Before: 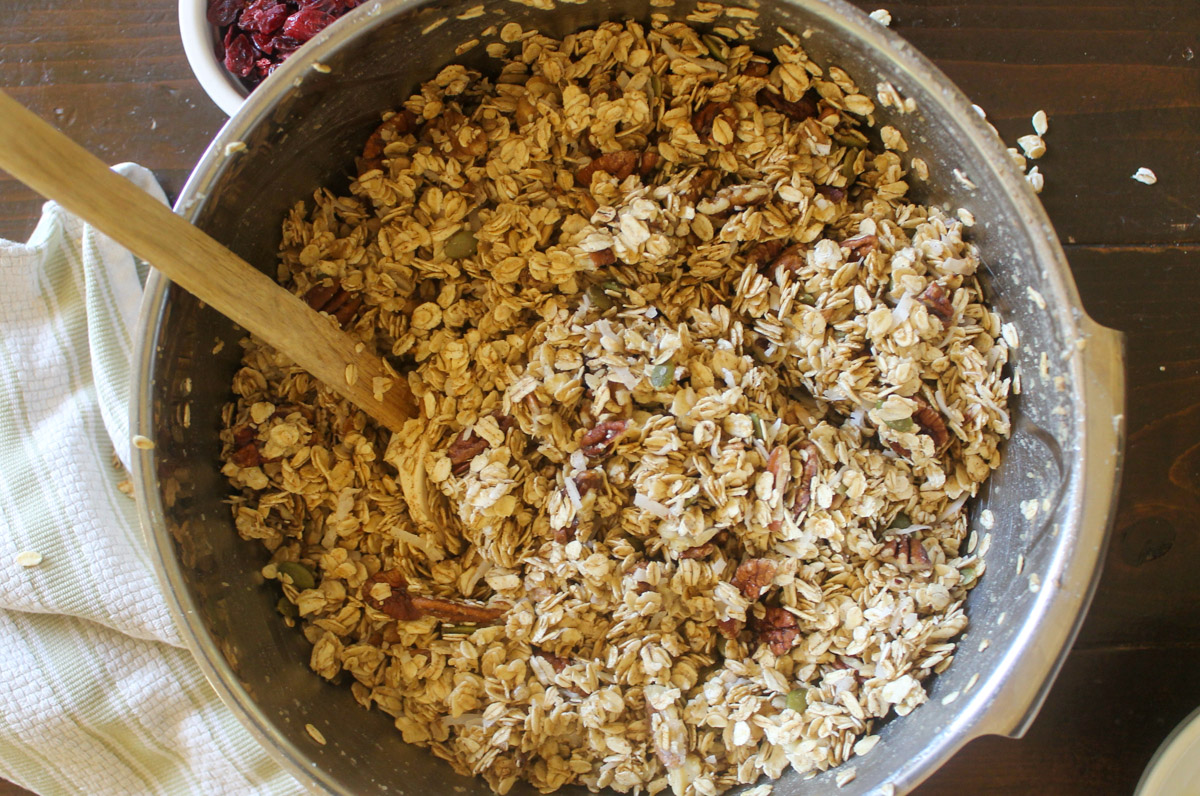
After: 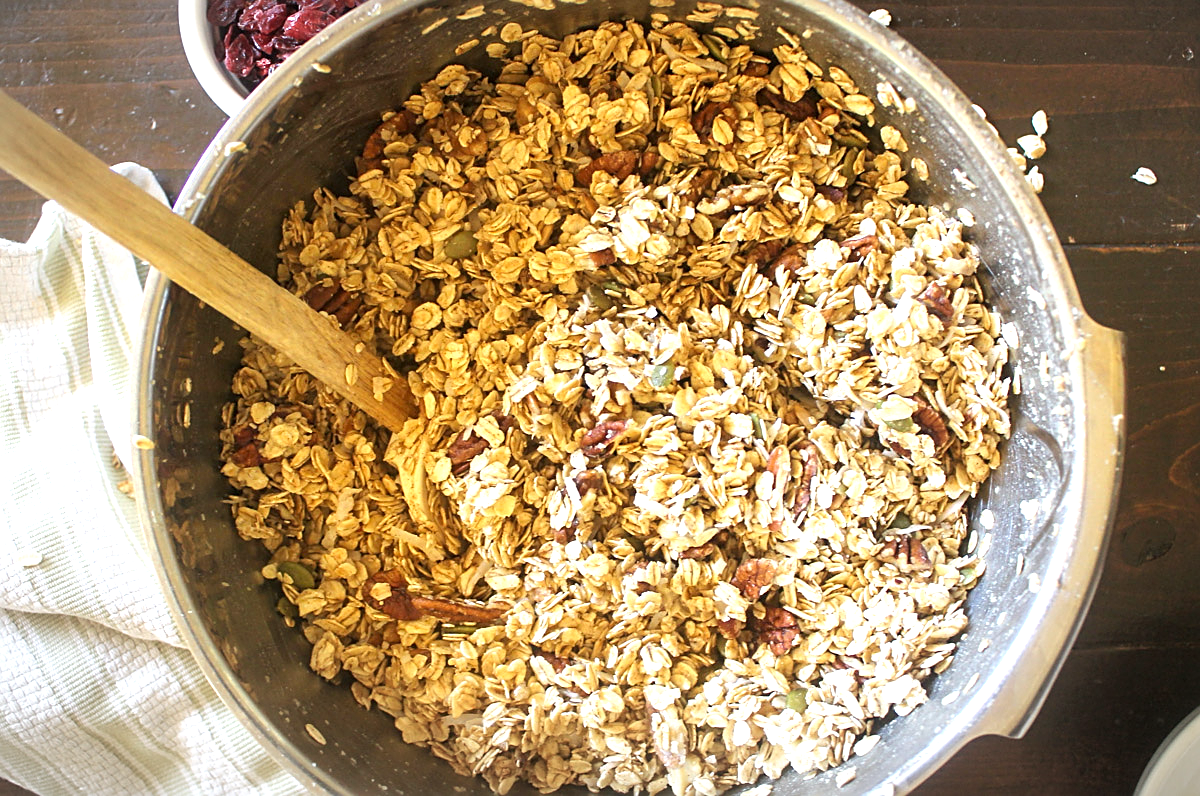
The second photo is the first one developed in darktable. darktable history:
vignetting: fall-off start 81.81%, fall-off radius 62.08%, center (0.038, -0.095), automatic ratio true, width/height ratio 1.414, unbound false
sharpen: on, module defaults
exposure: exposure 1 EV, compensate exposure bias true, compensate highlight preservation false
